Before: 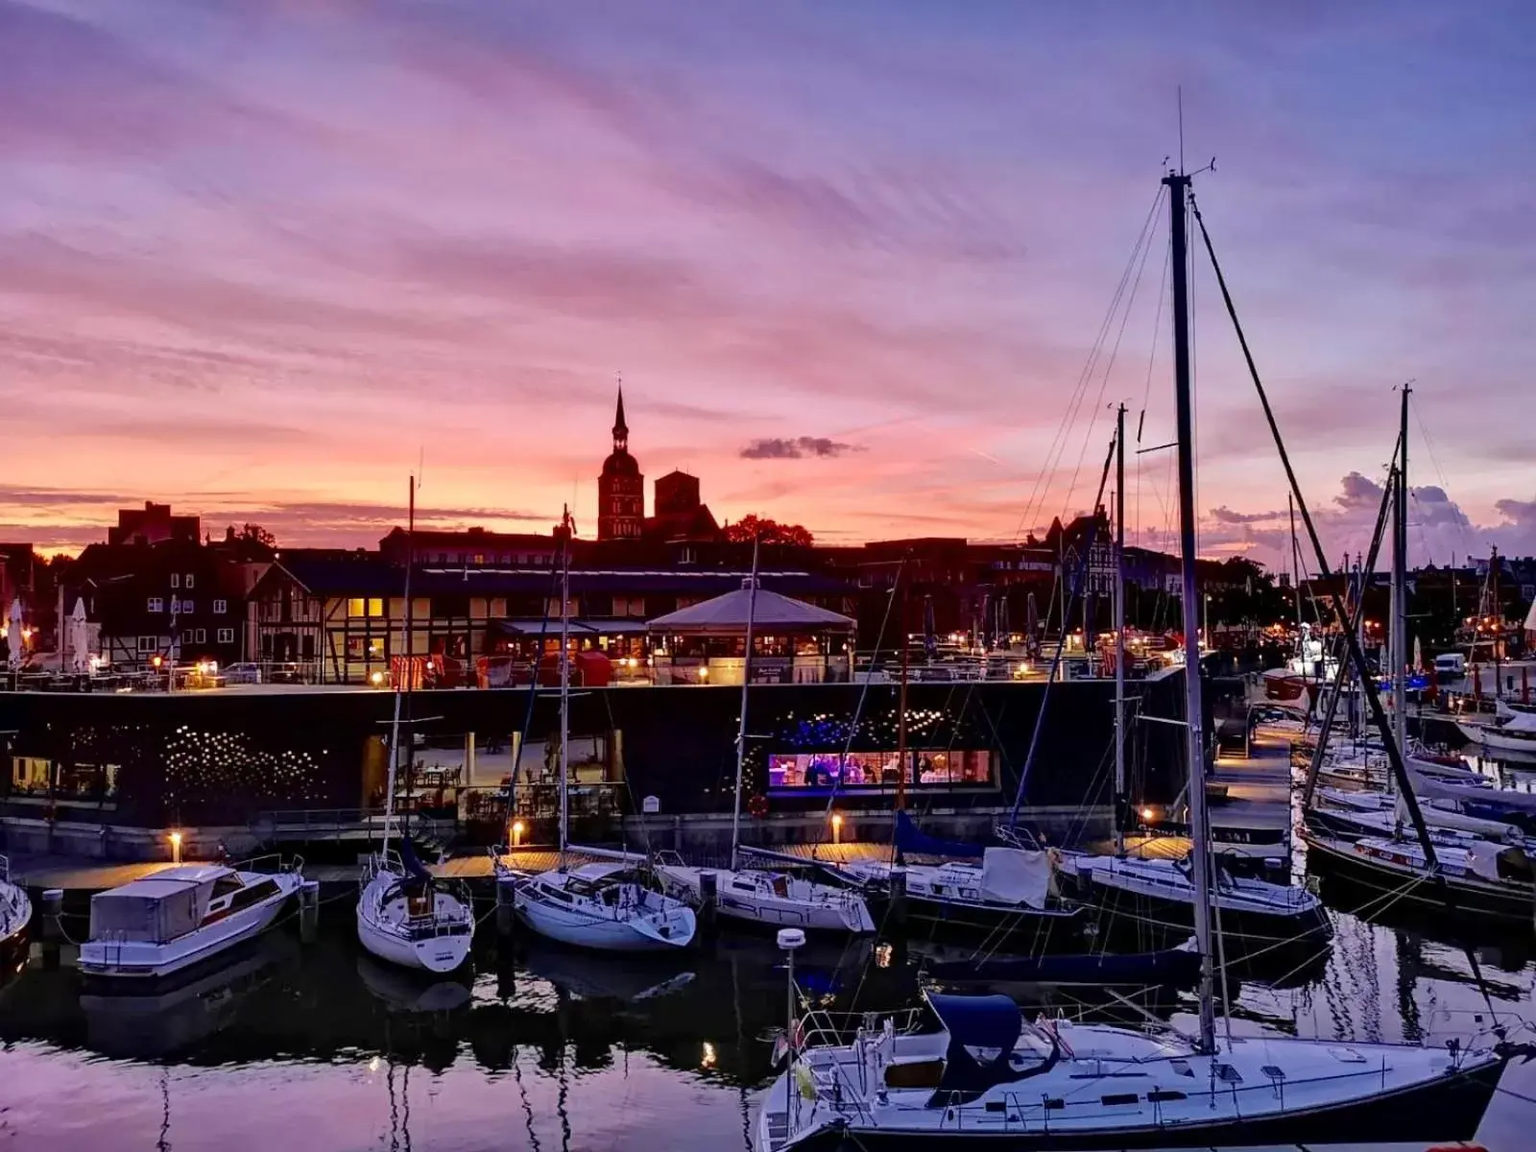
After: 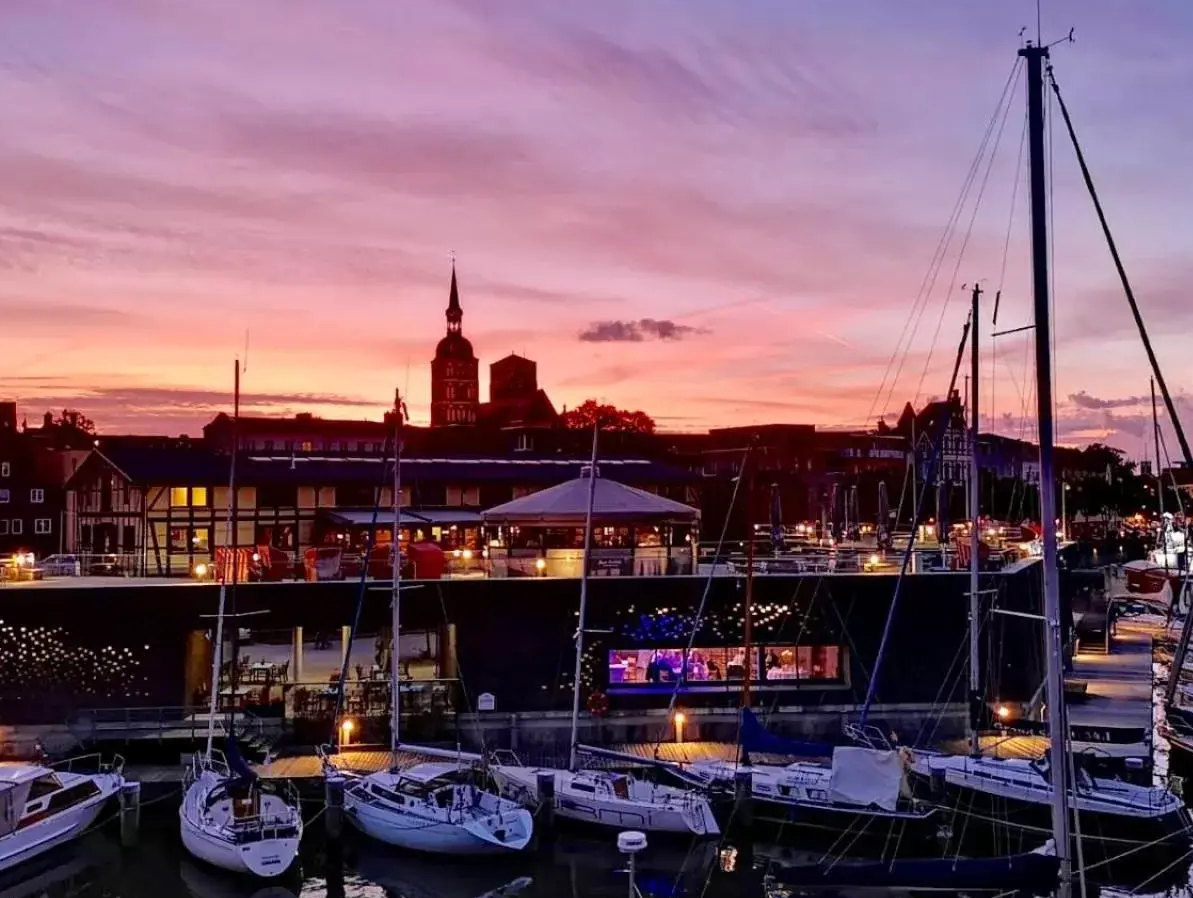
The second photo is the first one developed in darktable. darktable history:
crop and rotate: left 12.005%, top 11.38%, right 13.379%, bottom 13.761%
